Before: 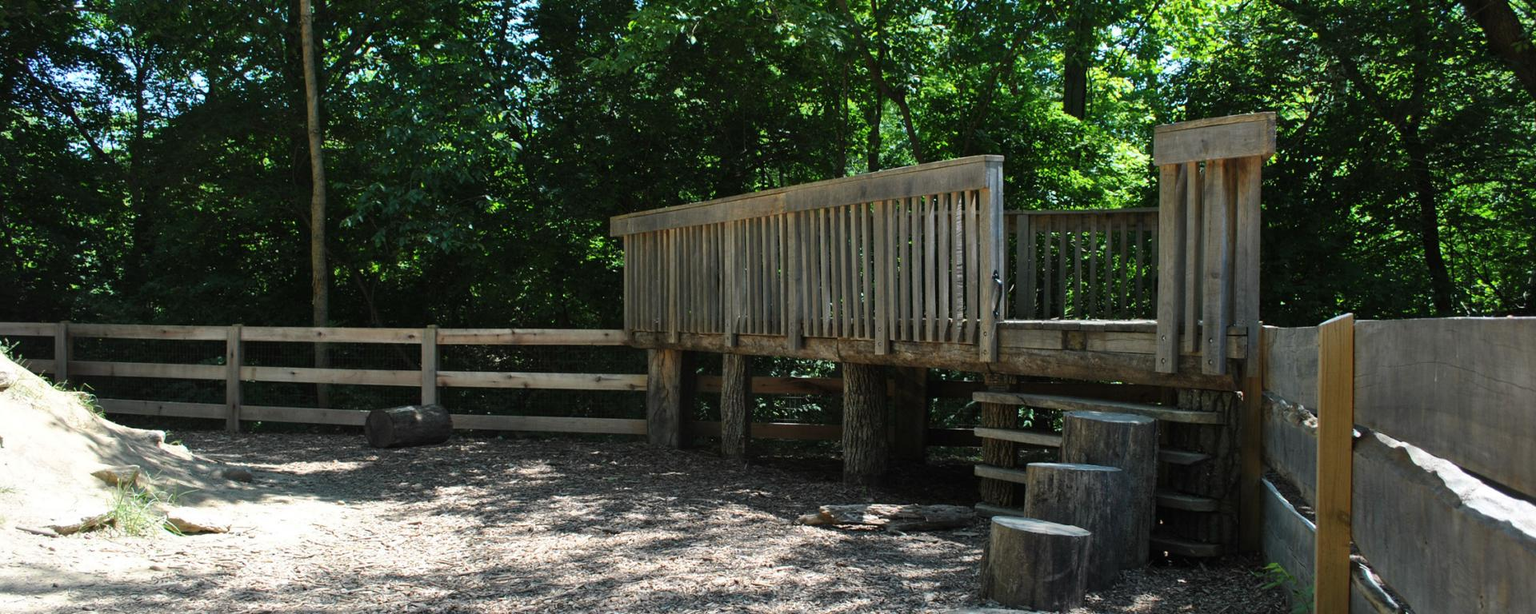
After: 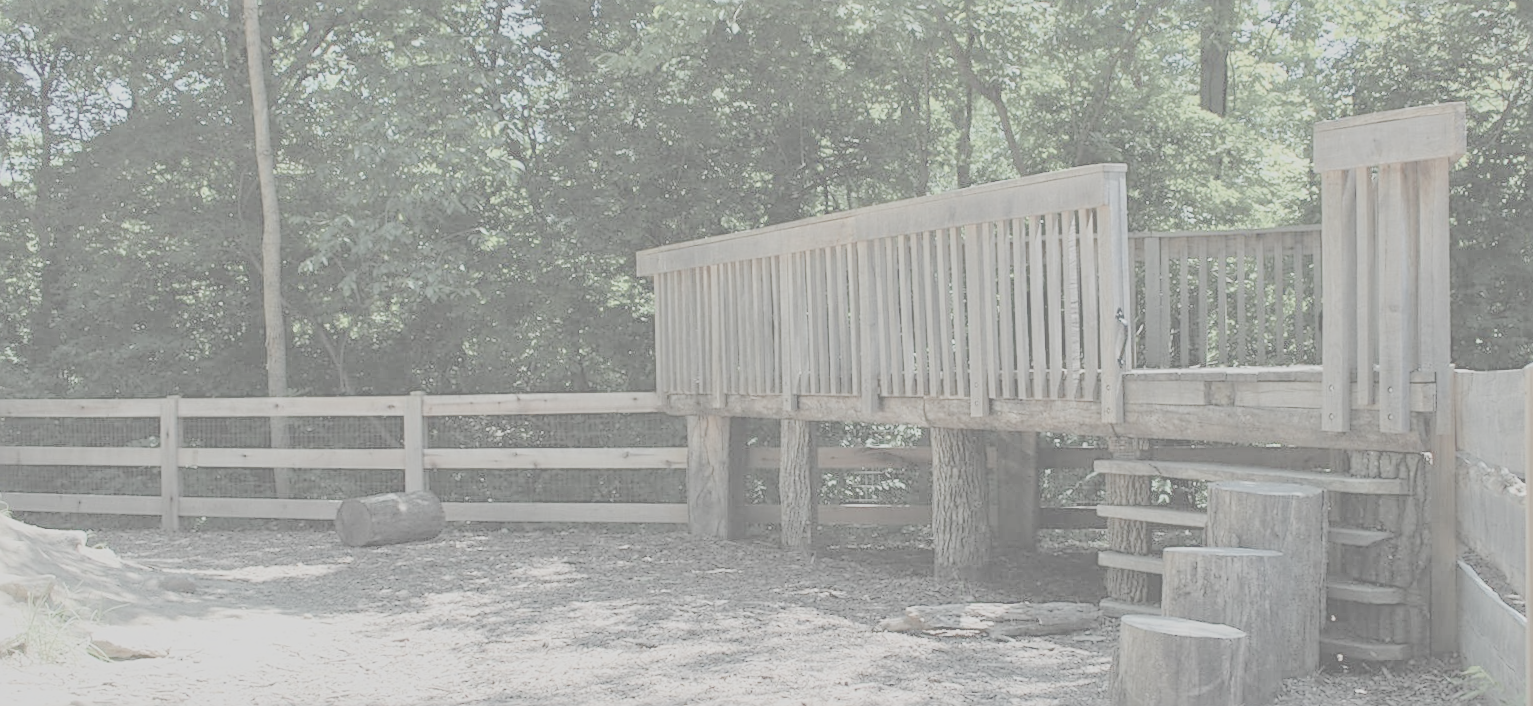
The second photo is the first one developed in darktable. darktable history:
local contrast: on, module defaults
sharpen: on, module defaults
contrast brightness saturation: contrast -0.329, brightness 0.749, saturation -0.793
filmic rgb: black relative exposure -14 EV, white relative exposure 7.95 EV, threshold 5.96 EV, hardness 3.75, latitude 49.98%, contrast 0.514, add noise in highlights 0.002, color science v3 (2019), use custom middle-gray values true, contrast in highlights soft, enable highlight reconstruction true
crop and rotate: angle 1.25°, left 4.122%, top 0.65%, right 11.653%, bottom 2.376%
